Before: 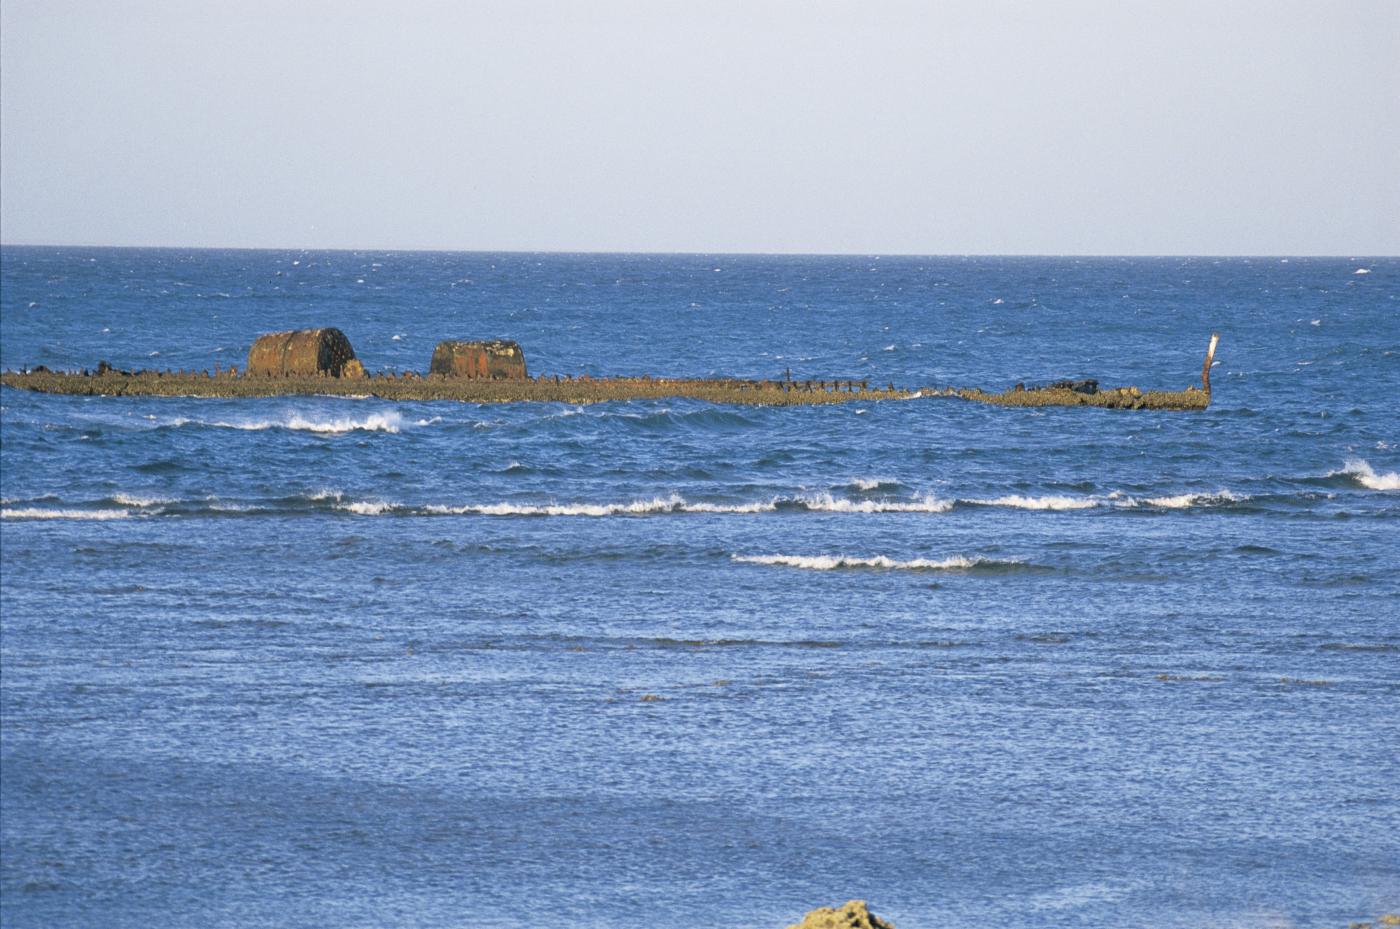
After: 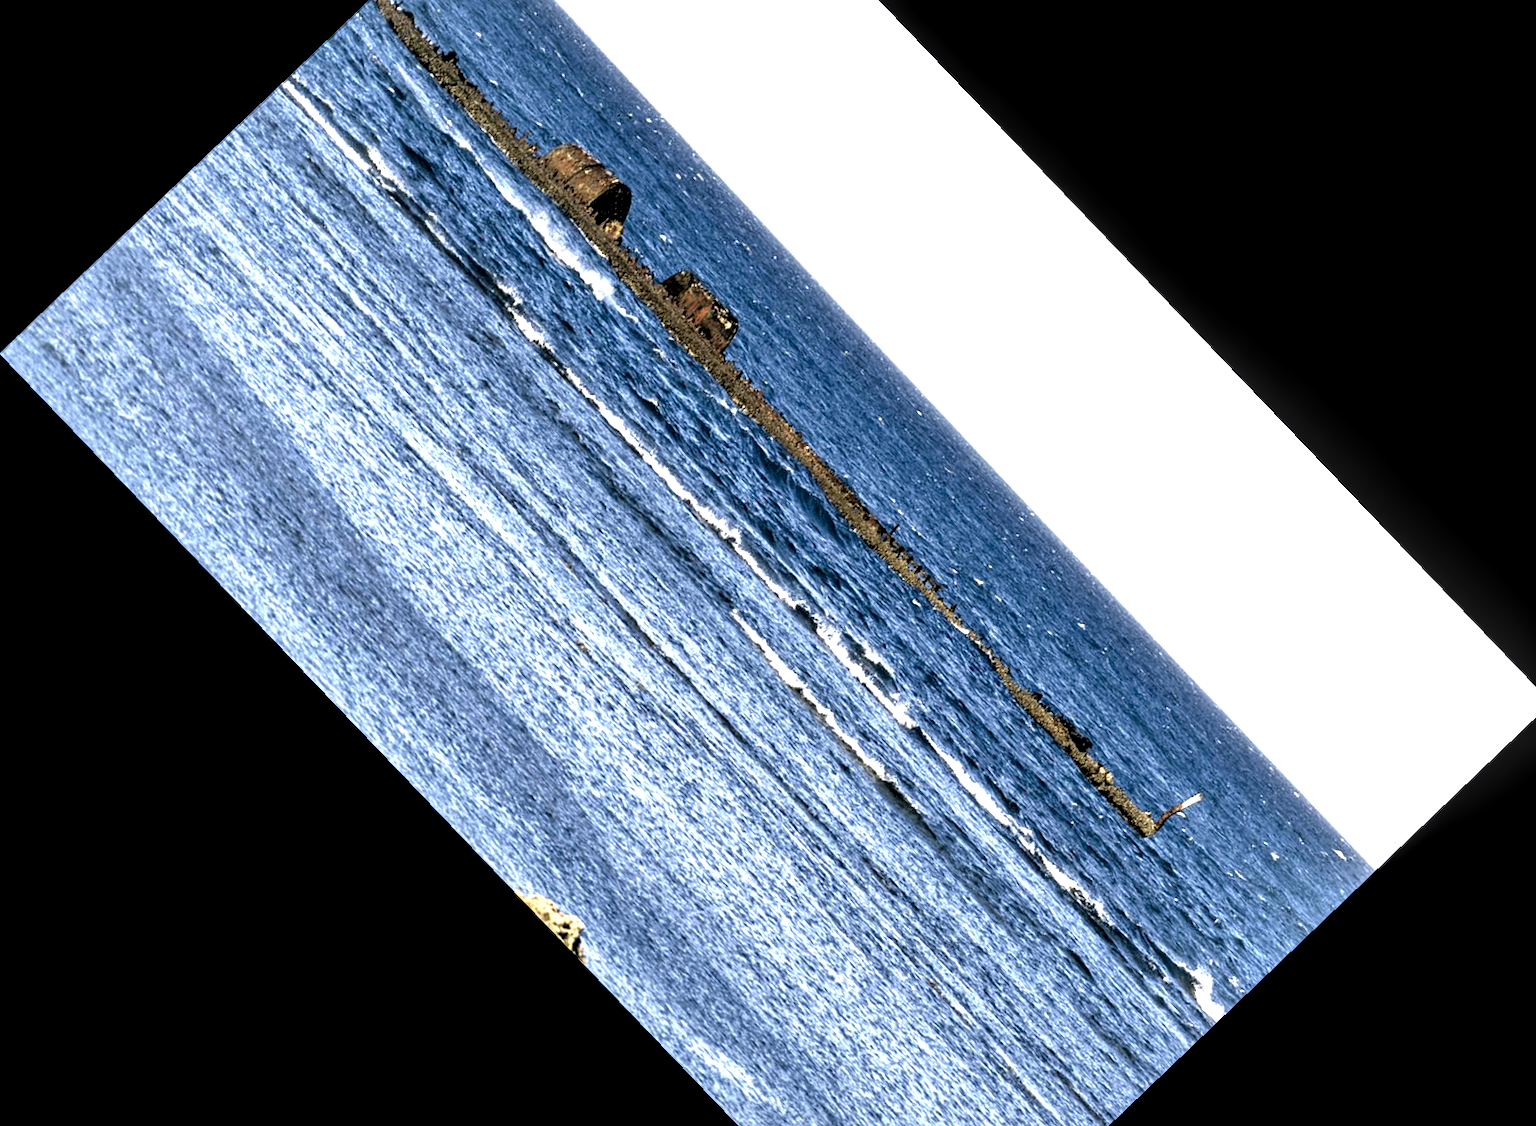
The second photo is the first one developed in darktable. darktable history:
local contrast: highlights 115%, shadows 42%, detail 293%
crop and rotate: angle -46.26°, top 16.234%, right 0.912%, bottom 11.704%
